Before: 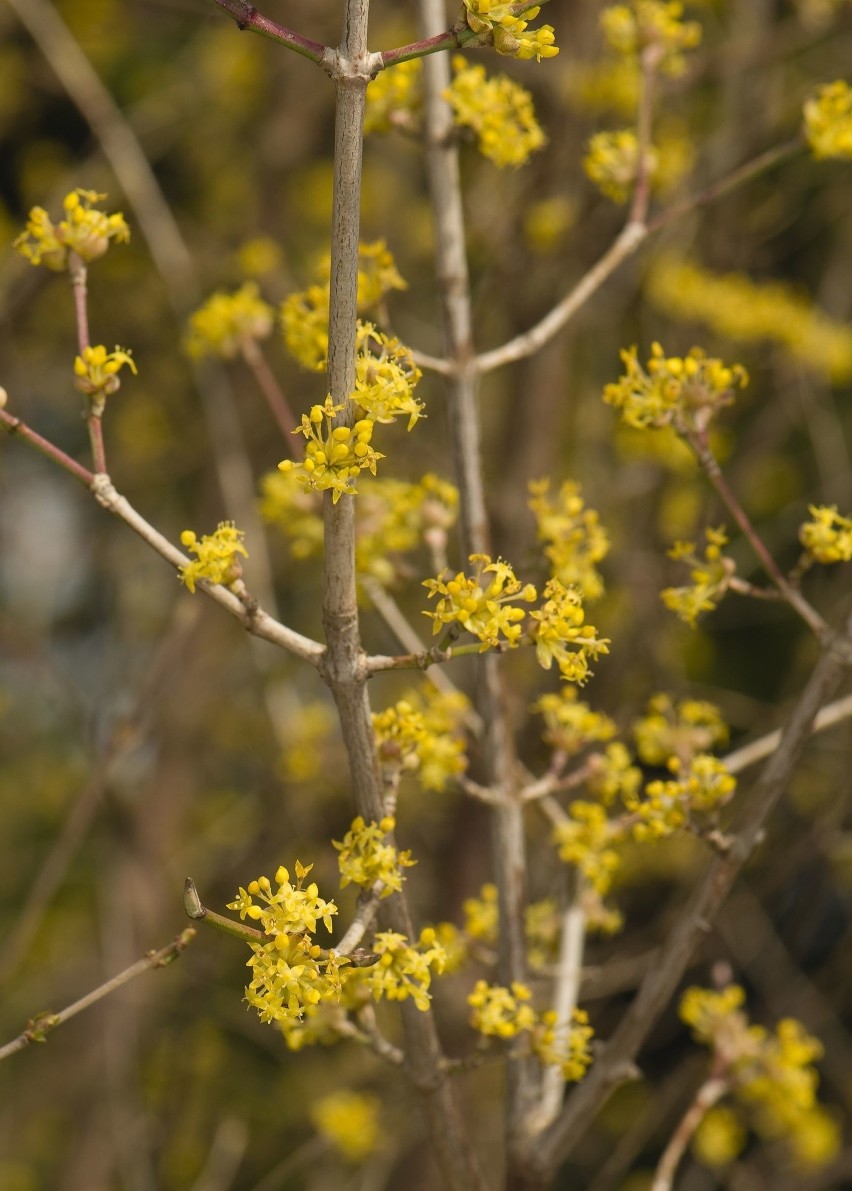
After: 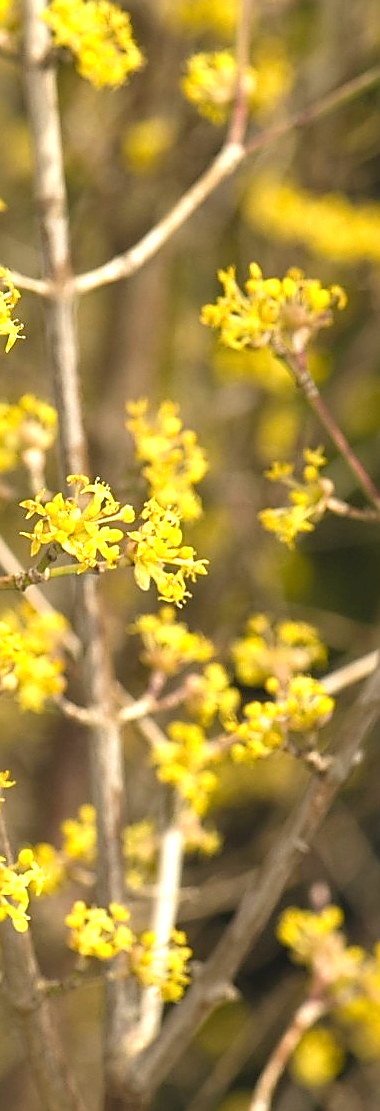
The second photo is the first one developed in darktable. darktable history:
exposure: black level correction 0.001, exposure 1.128 EV, compensate highlight preservation false
sharpen: radius 1.389, amount 1.257, threshold 0.726
crop: left 47.204%, top 6.681%, right 8.08%
